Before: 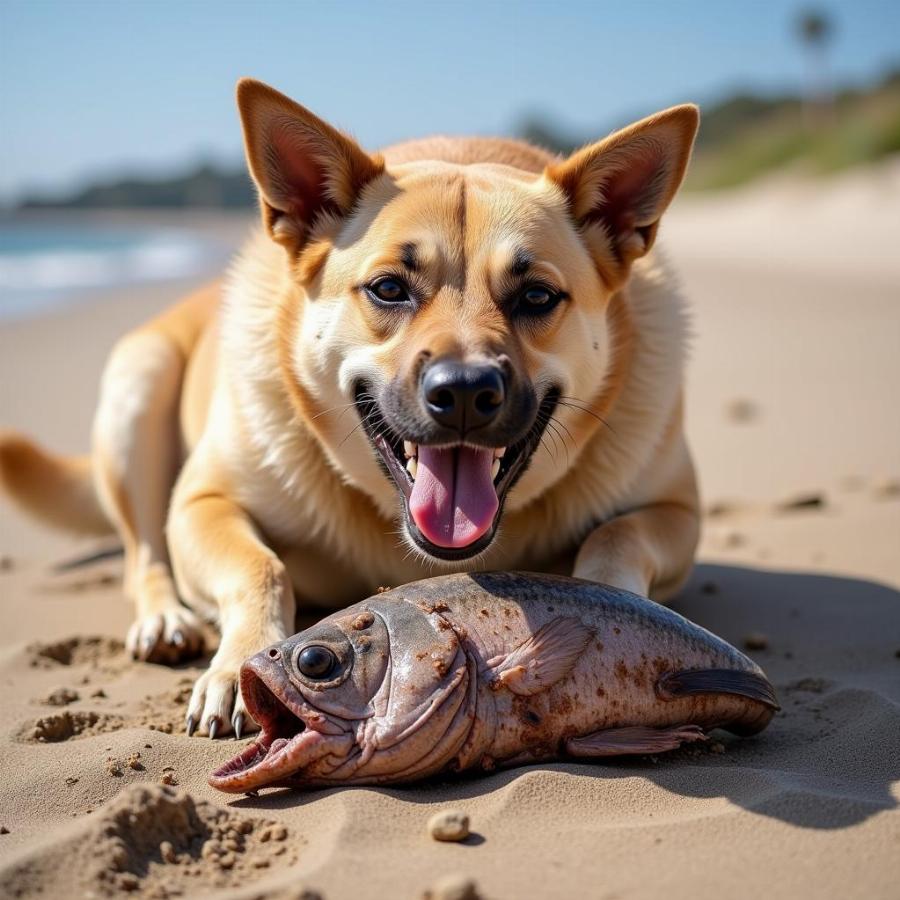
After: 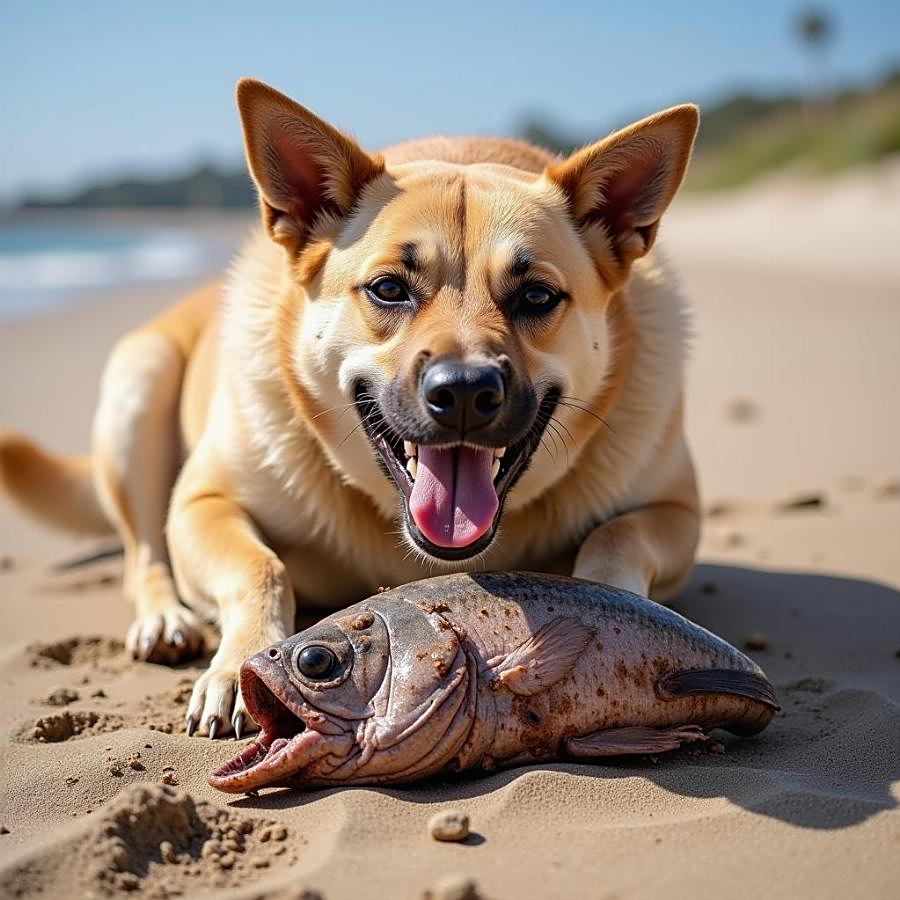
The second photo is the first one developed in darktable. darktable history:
sharpen: on, module defaults
local contrast: mode bilateral grid, contrast 99, coarseness 99, detail 94%, midtone range 0.2
color zones: curves: ch1 [(0.25, 0.5) (0.747, 0.71)]
